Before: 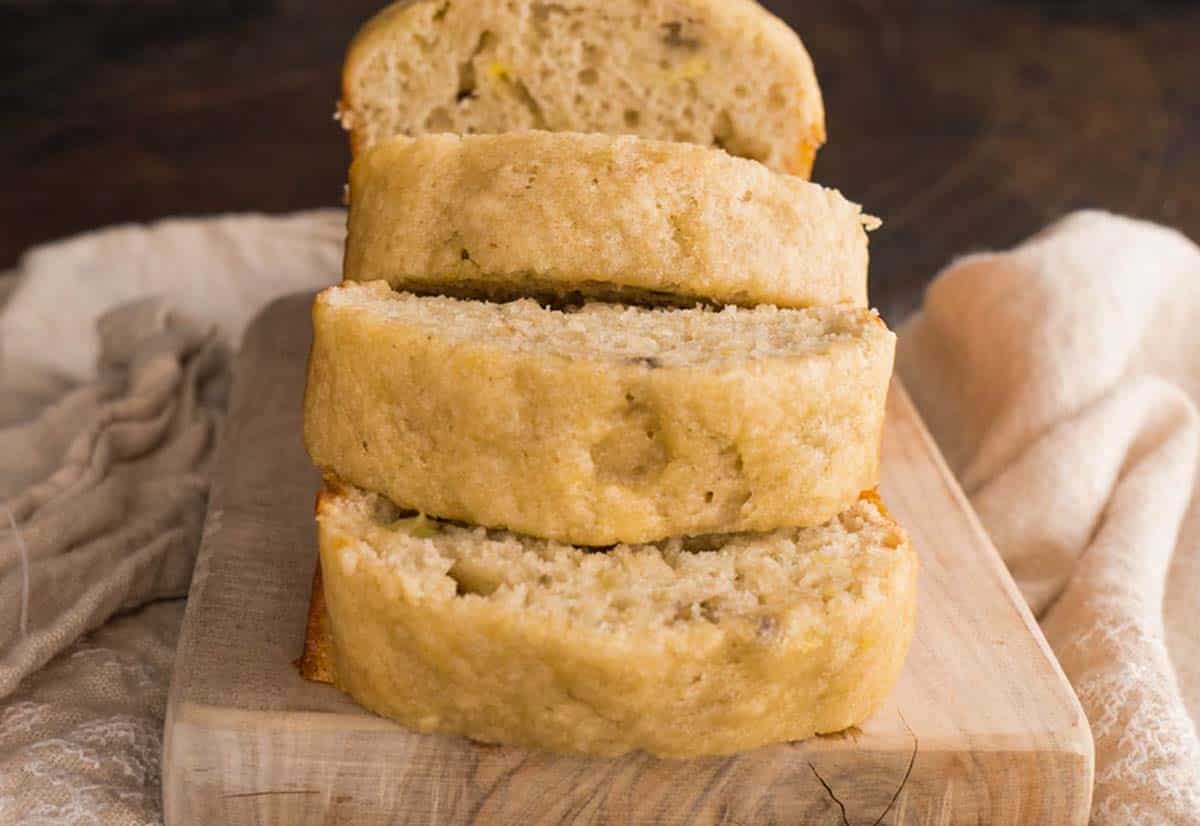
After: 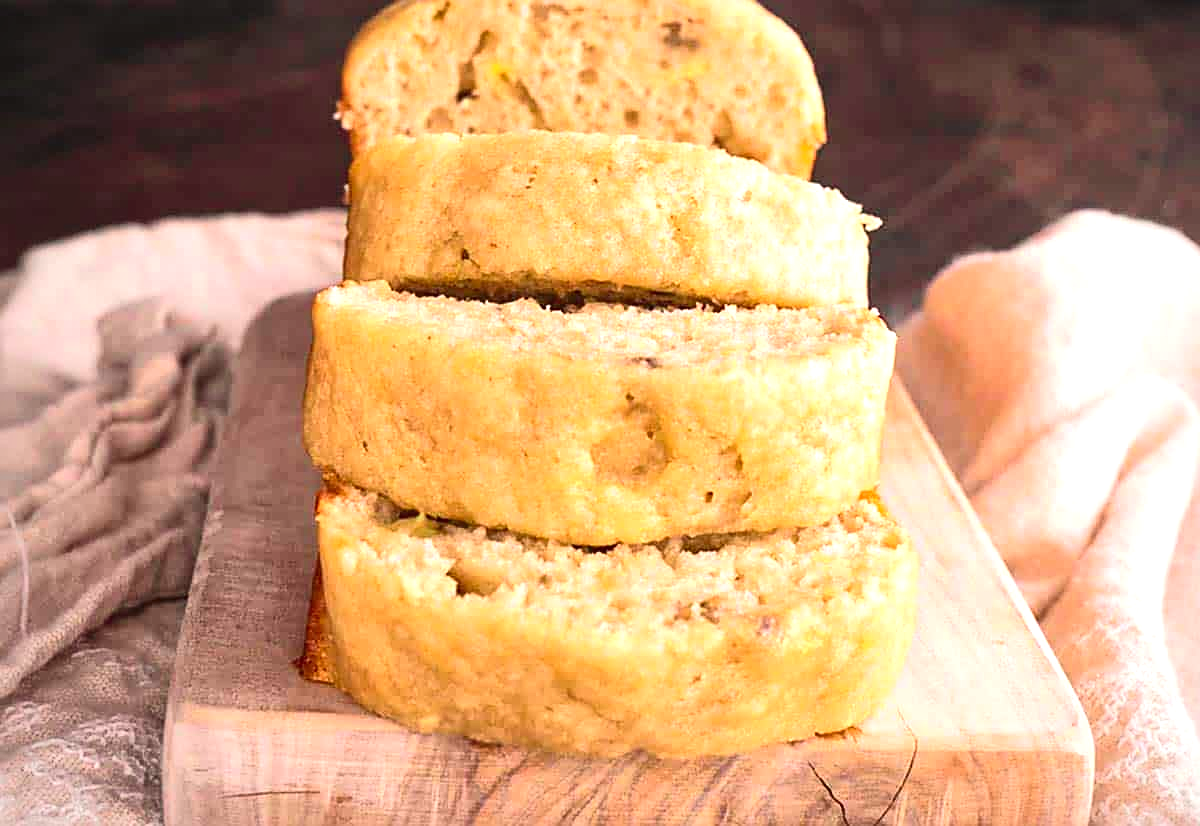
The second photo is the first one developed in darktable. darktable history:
vignetting: fall-off radius 81.94%
local contrast: mode bilateral grid, contrast 20, coarseness 50, detail 130%, midtone range 0.2
sharpen: on, module defaults
exposure: black level correction -0.001, exposure 0.9 EV, compensate exposure bias true, compensate highlight preservation false
tone curve: curves: ch0 [(0, 0.023) (0.217, 0.19) (0.754, 0.801) (1, 0.977)]; ch1 [(0, 0) (0.392, 0.398) (0.5, 0.5) (0.521, 0.529) (0.56, 0.592) (1, 1)]; ch2 [(0, 0) (0.5, 0.5) (0.579, 0.561) (0.65, 0.657) (1, 1)], color space Lab, independent channels, preserve colors none
